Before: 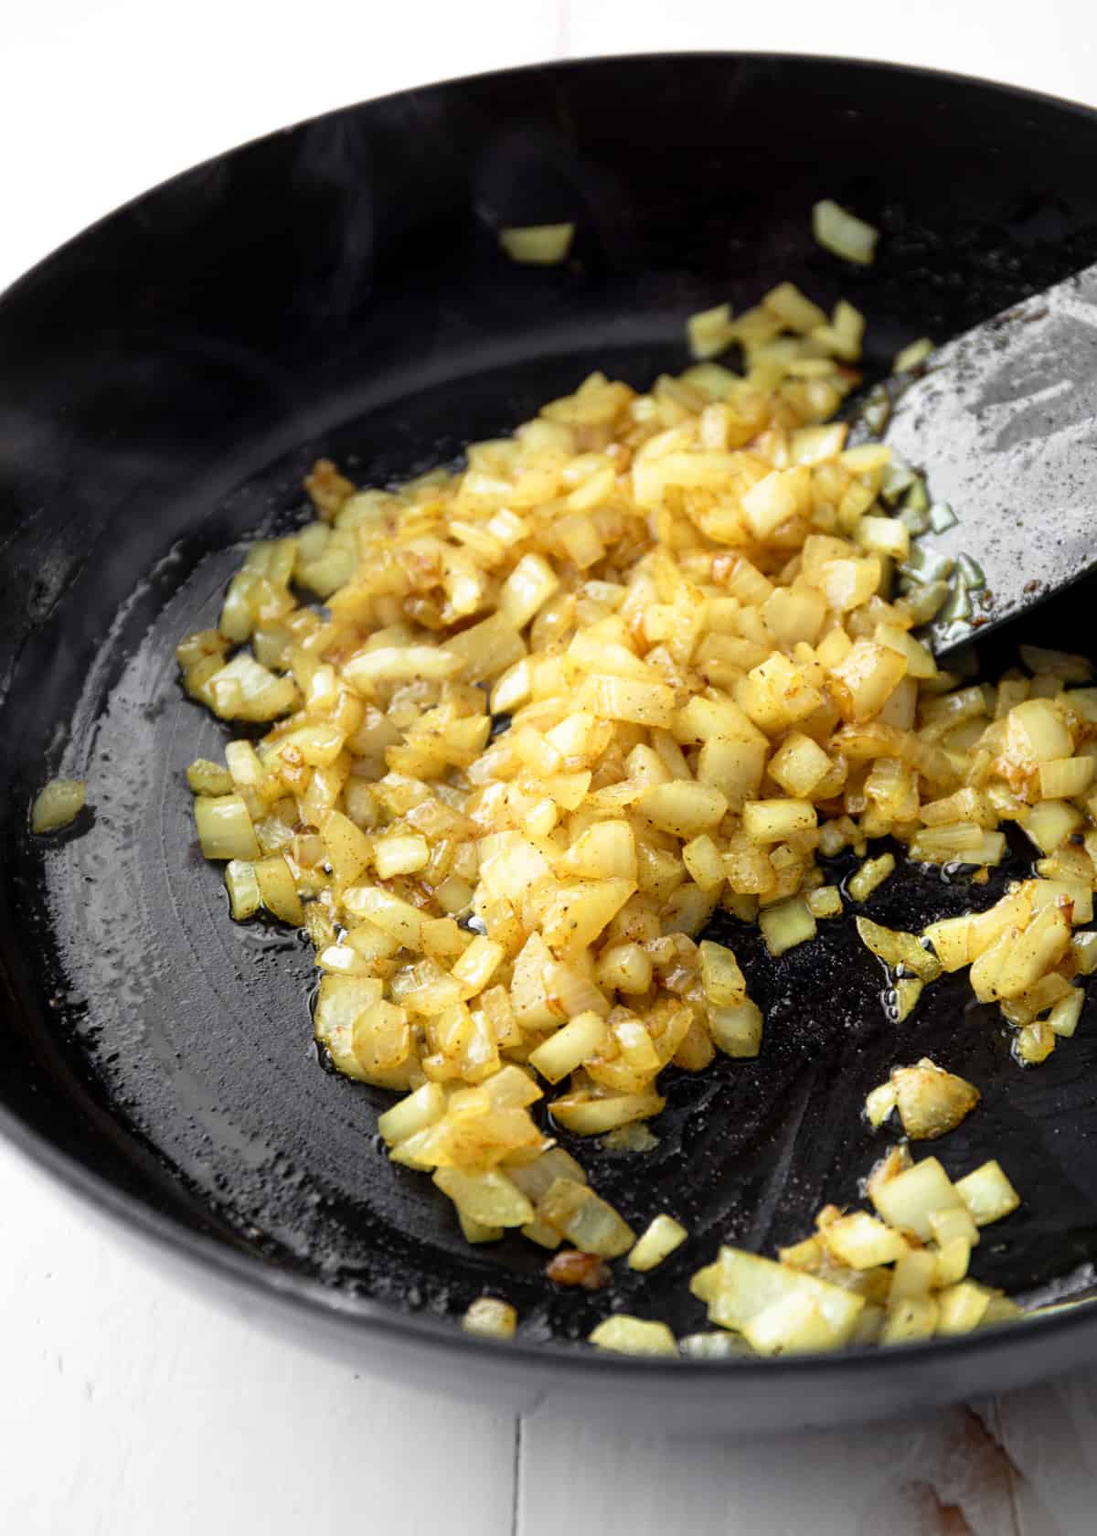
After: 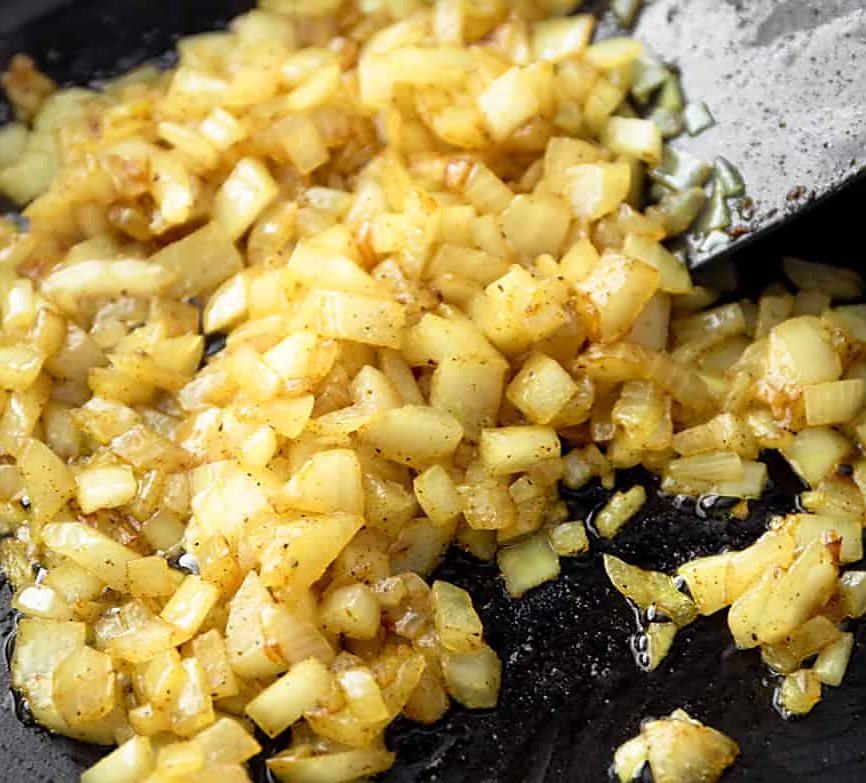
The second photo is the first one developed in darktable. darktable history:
sharpen: radius 1.86, amount 0.407, threshold 1.642
crop and rotate: left 27.833%, top 26.696%, bottom 26.659%
